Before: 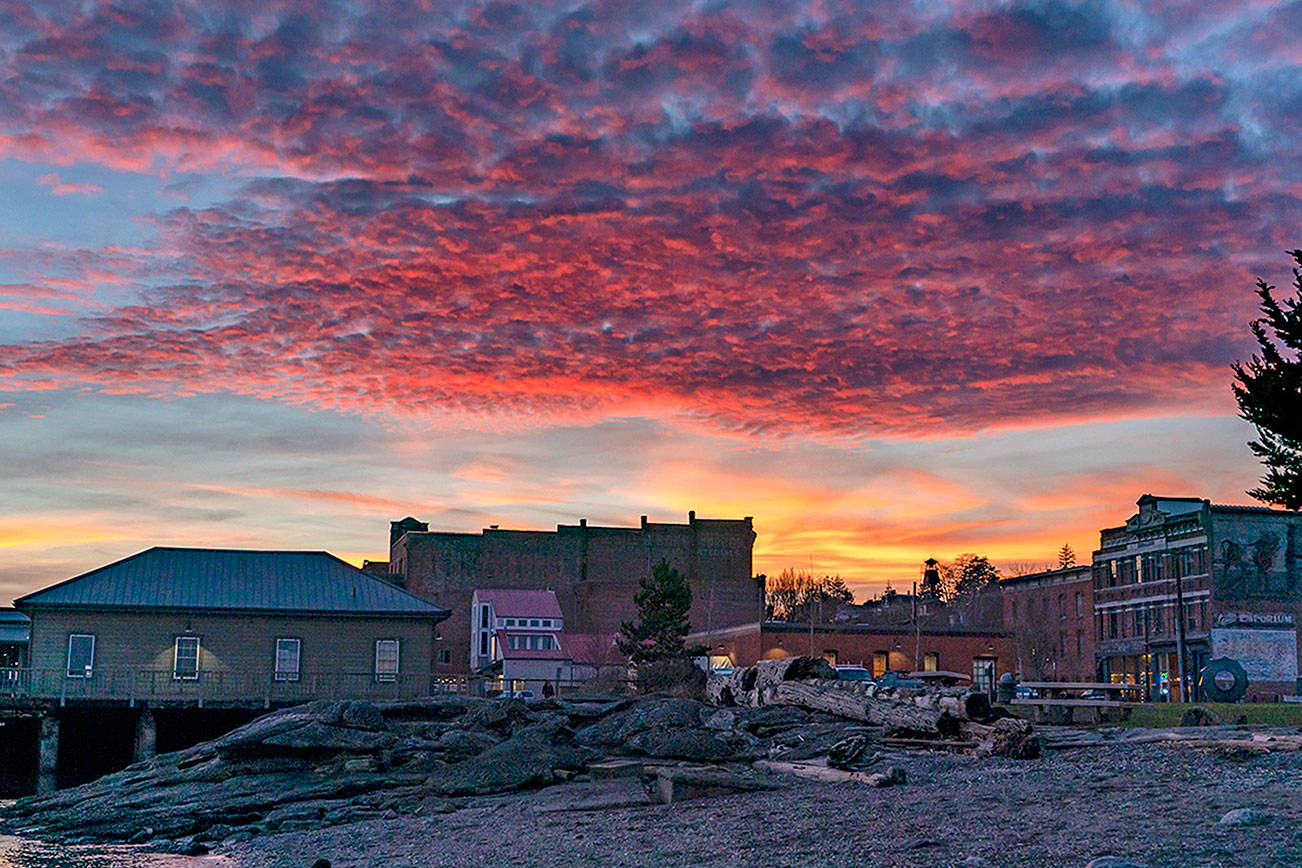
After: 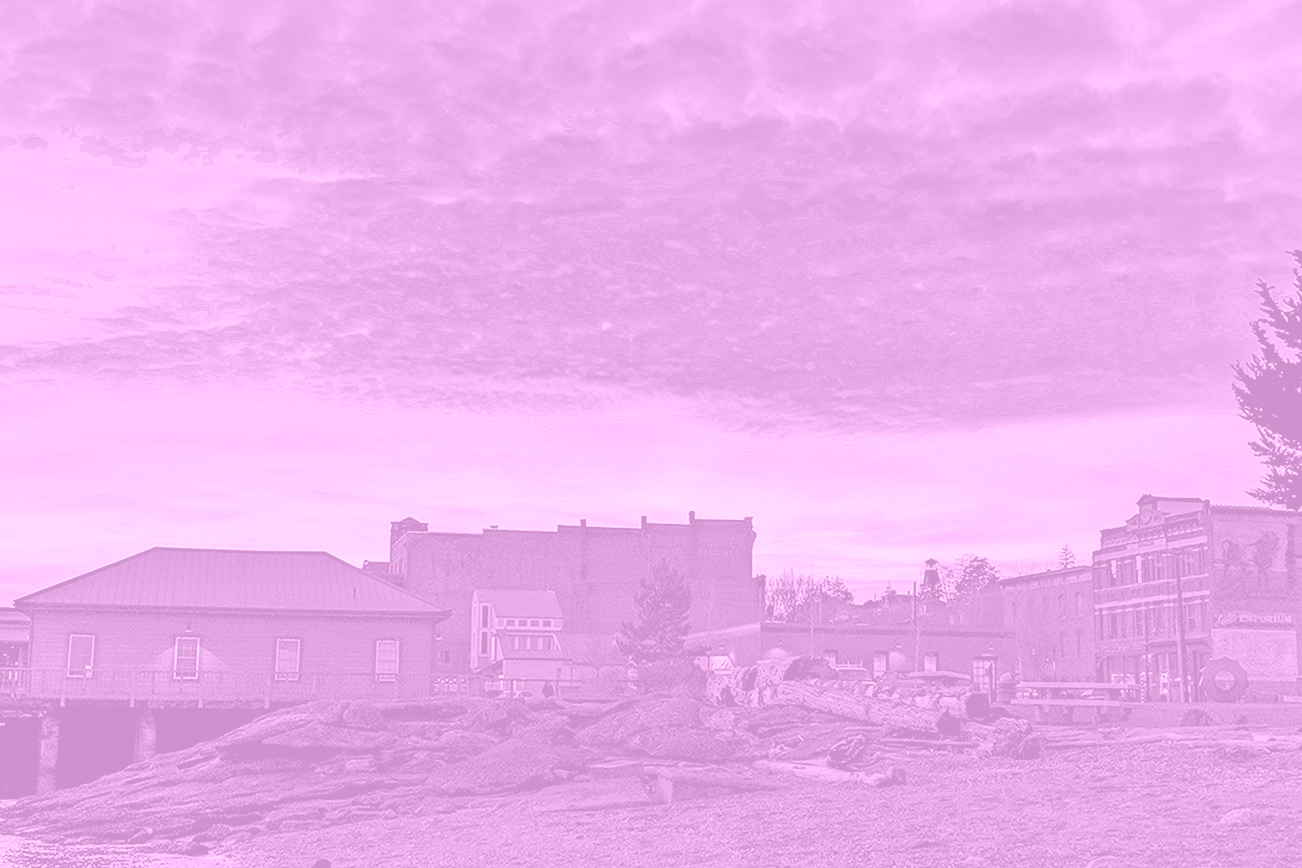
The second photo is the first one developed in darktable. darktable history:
color zones: curves: ch0 [(0, 0.278) (0.143, 0.5) (0.286, 0.5) (0.429, 0.5) (0.571, 0.5) (0.714, 0.5) (0.857, 0.5) (1, 0.5)]; ch1 [(0, 1) (0.143, 0.165) (0.286, 0) (0.429, 0) (0.571, 0) (0.714, 0) (0.857, 0.5) (1, 0.5)]; ch2 [(0, 0.508) (0.143, 0.5) (0.286, 0.5) (0.429, 0.5) (0.571, 0.5) (0.714, 0.5) (0.857, 0.5) (1, 0.5)]
colorize: hue 331.2°, saturation 69%, source mix 30.28%, lightness 69.02%, version 1
